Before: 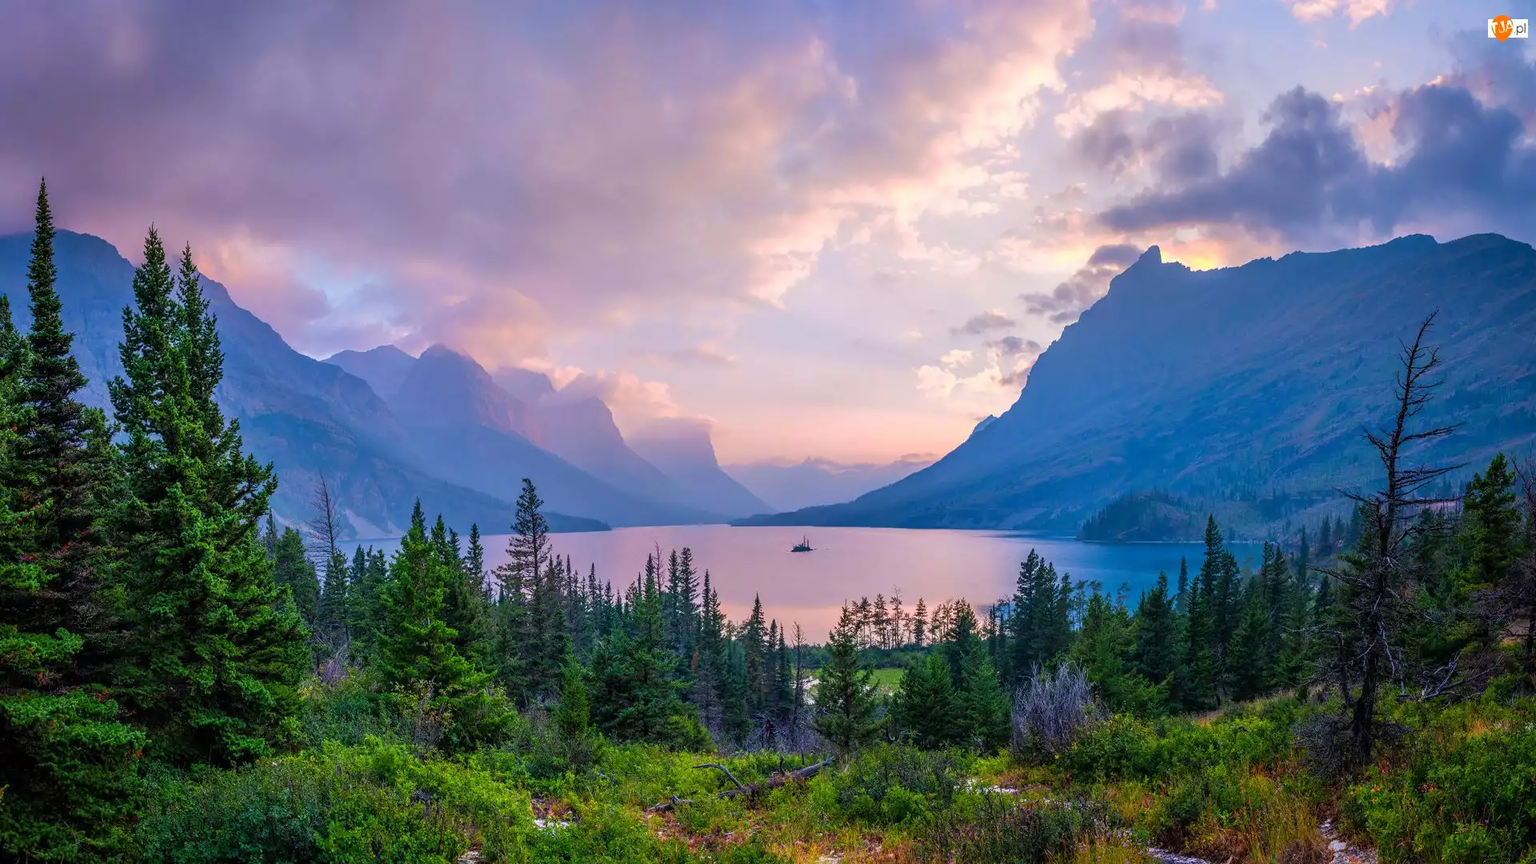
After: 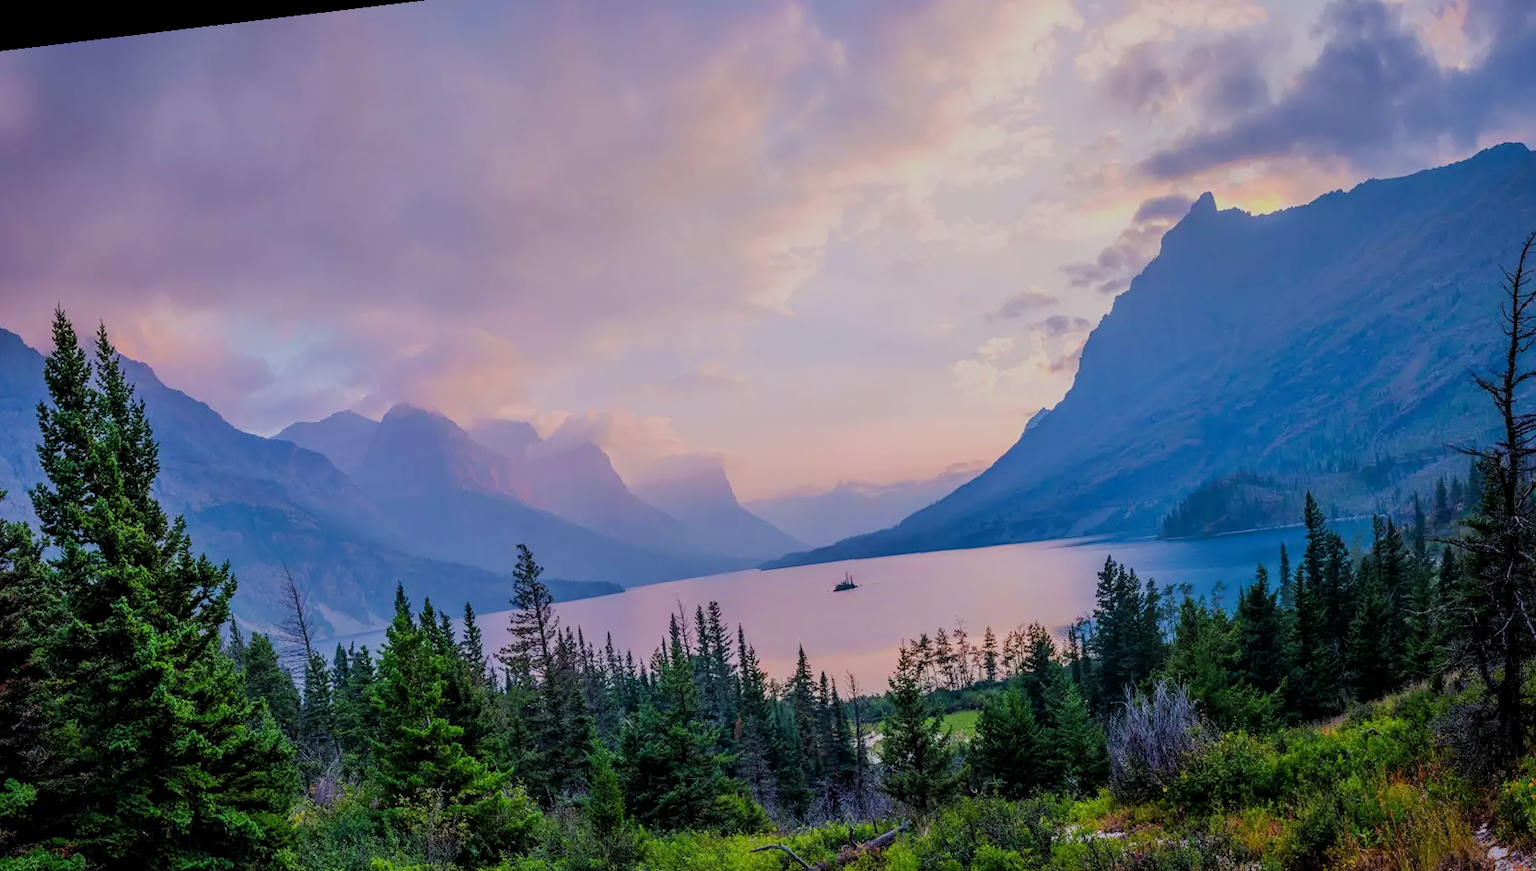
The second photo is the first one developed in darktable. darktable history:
filmic rgb: black relative exposure -6.98 EV, white relative exposure 5.63 EV, hardness 2.86
crop: left 7.856%, top 11.836%, right 10.12%, bottom 15.387%
rotate and perspective: rotation -6.83°, automatic cropping off
